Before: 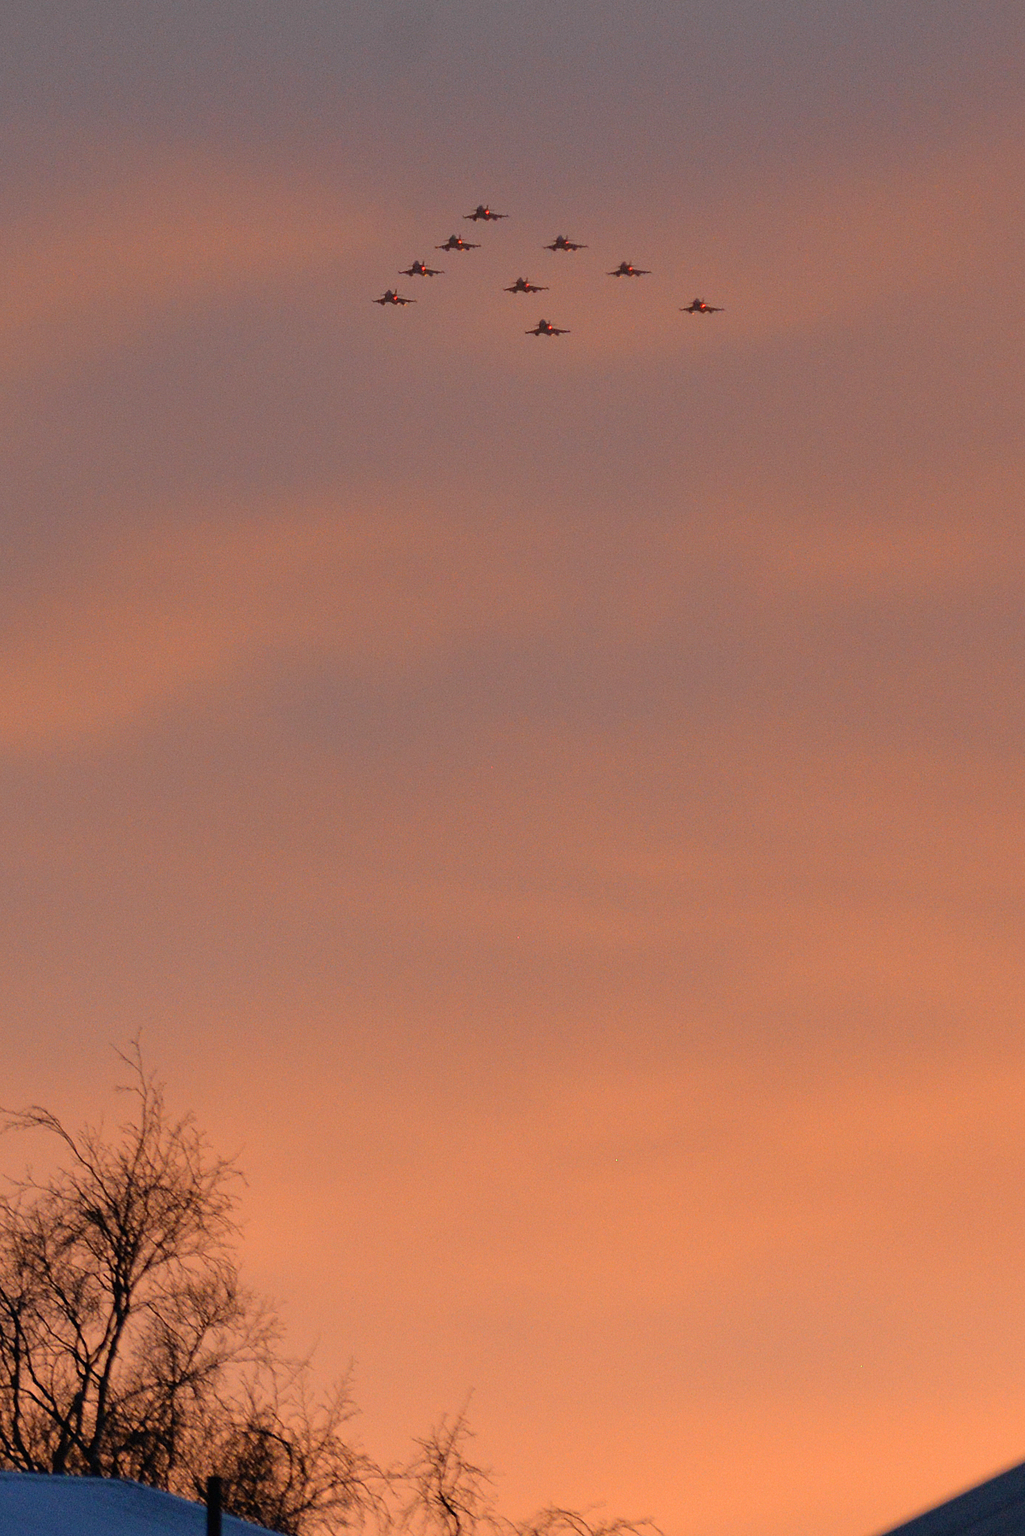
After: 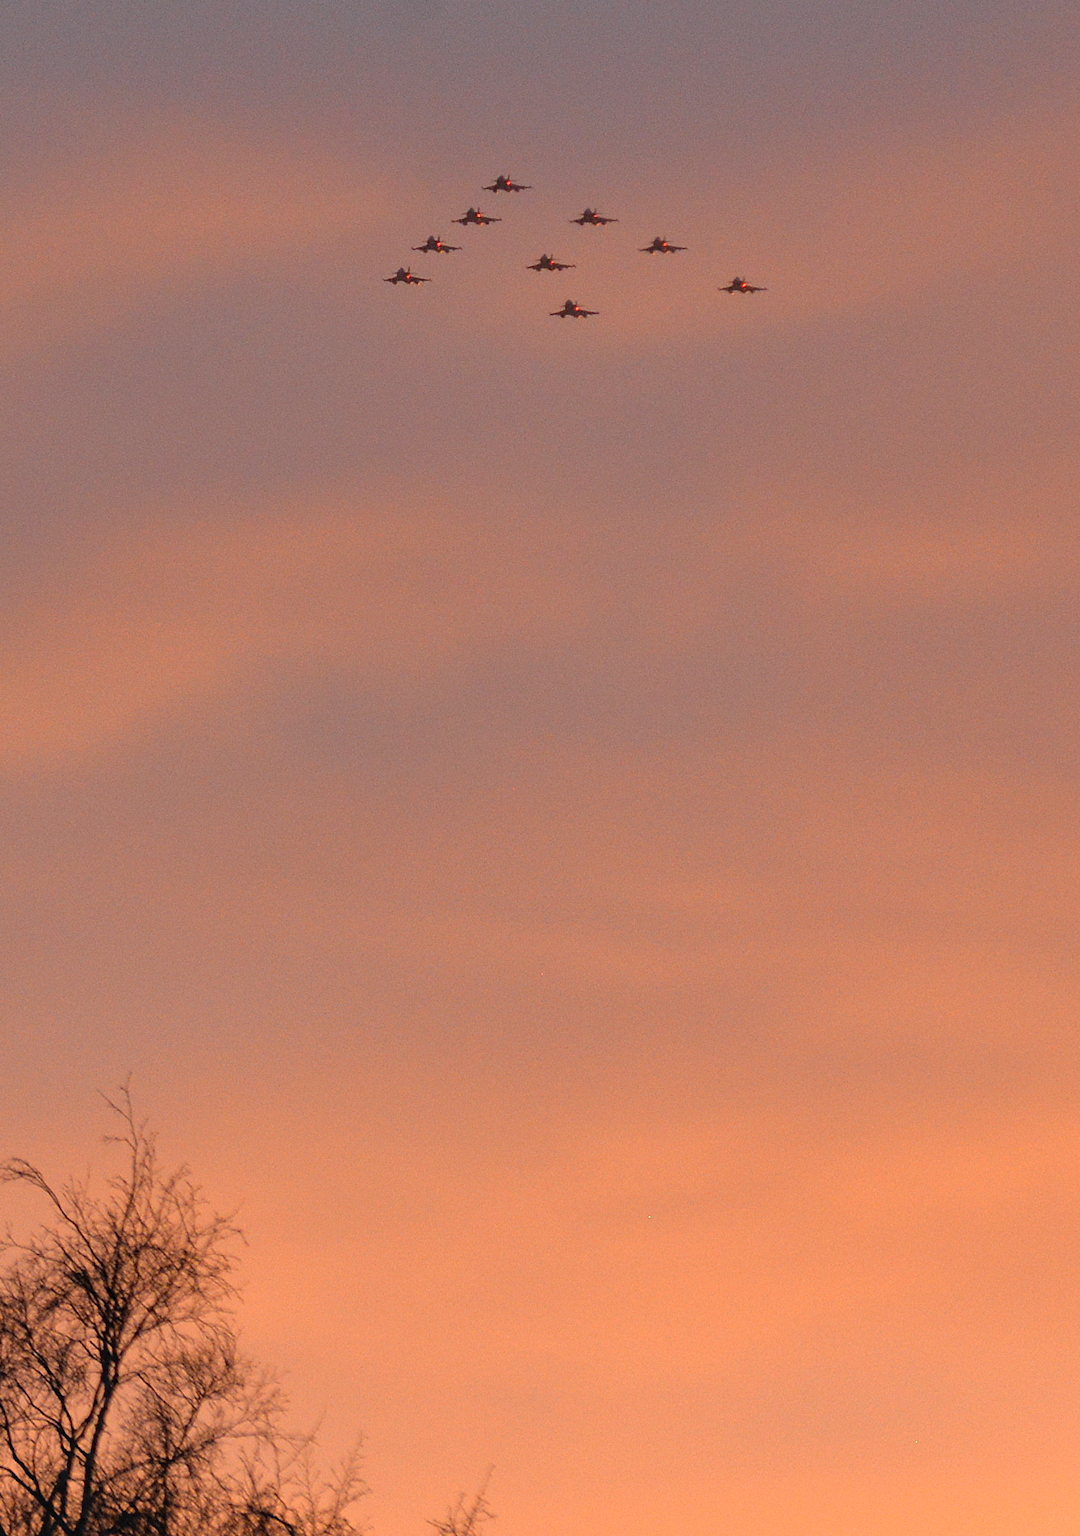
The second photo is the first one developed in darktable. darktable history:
exposure: exposure 0.249 EV, compensate highlight preservation false
crop: left 2.086%, top 2.905%, right 1.245%, bottom 4.907%
local contrast: detail 109%
